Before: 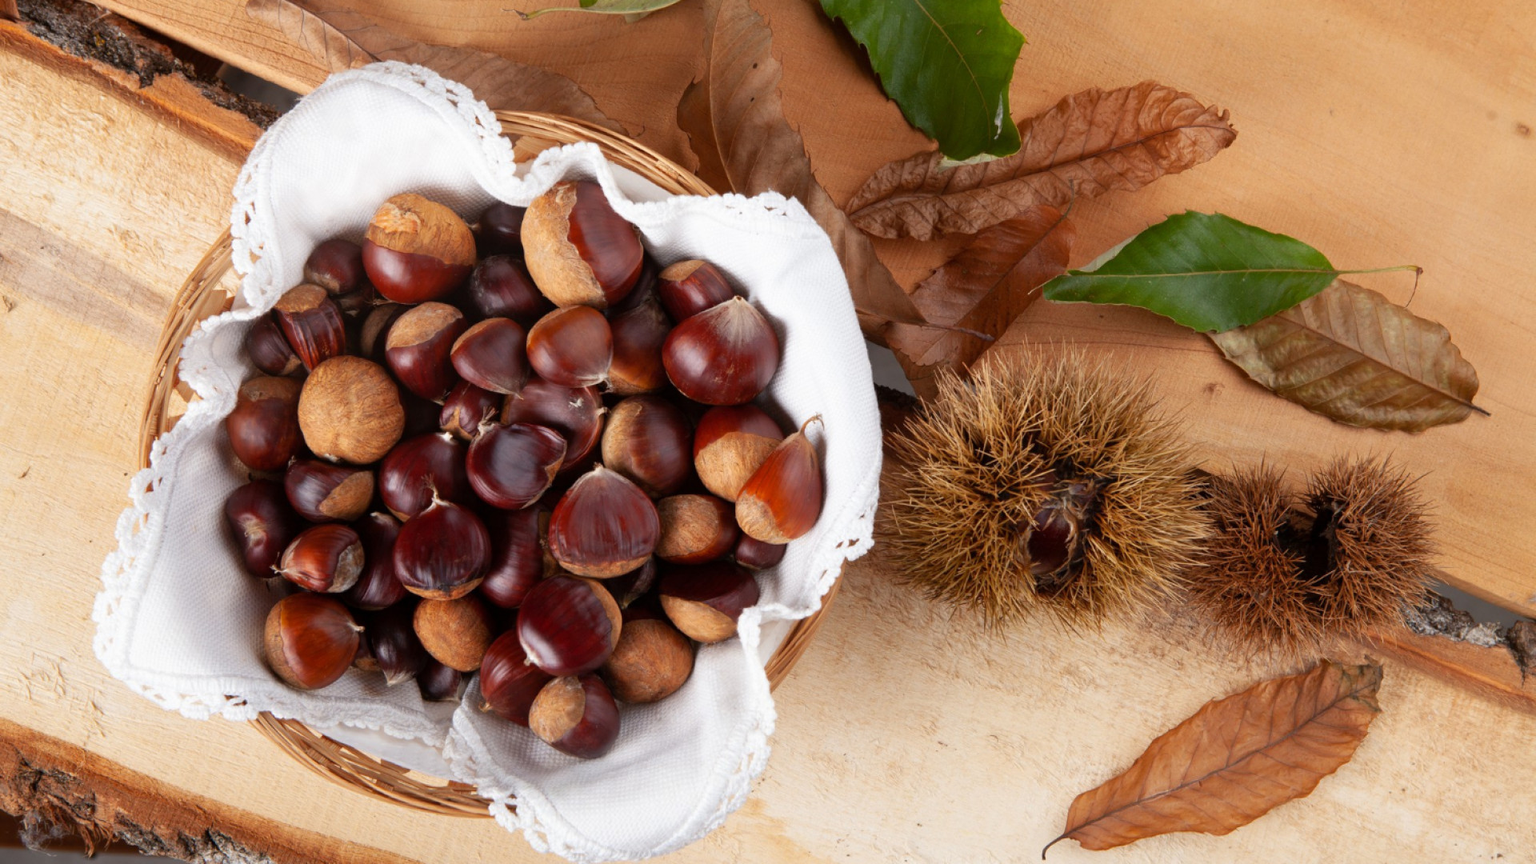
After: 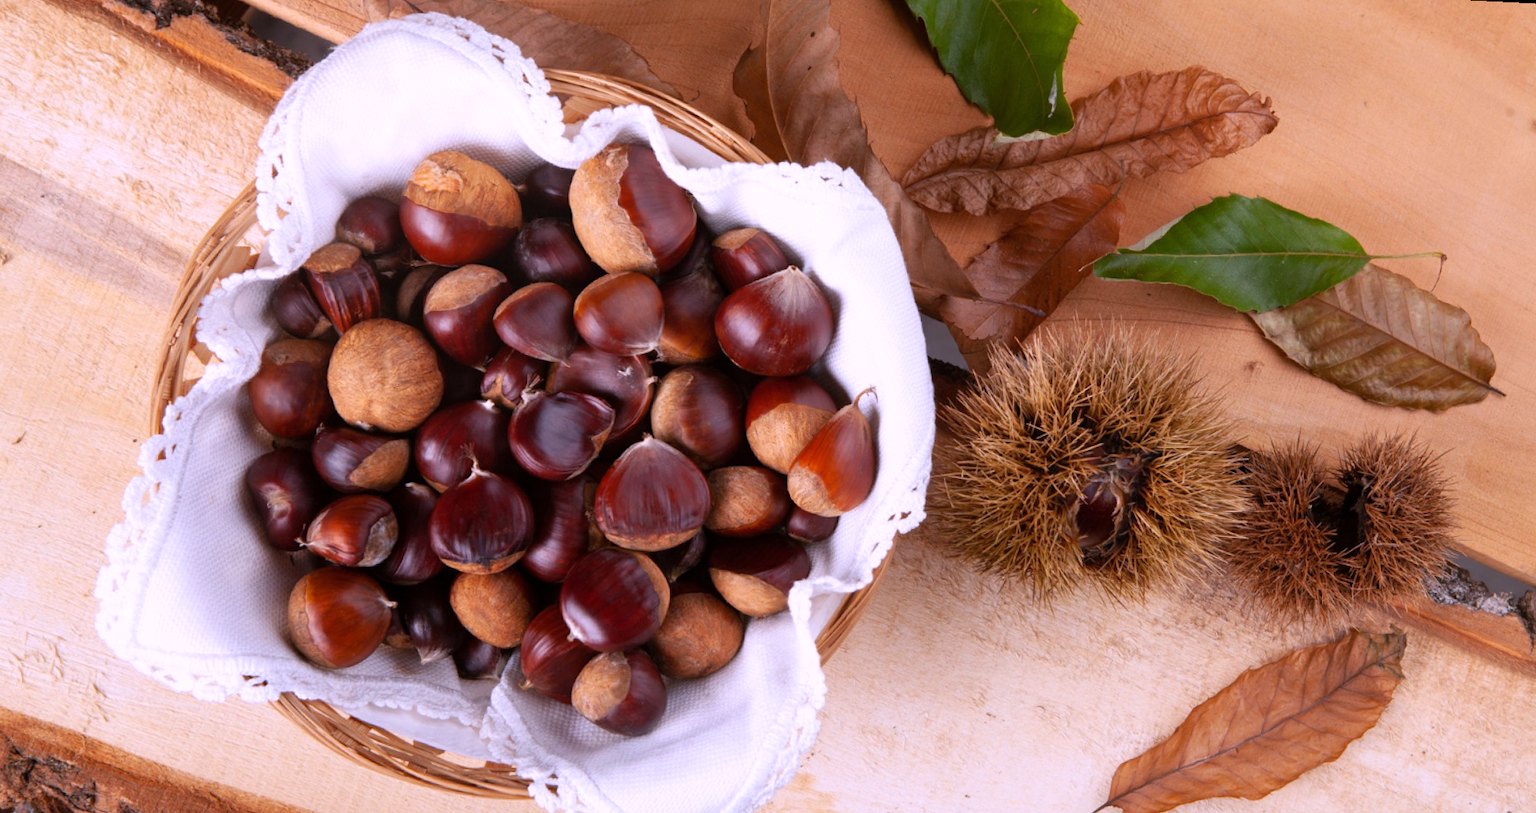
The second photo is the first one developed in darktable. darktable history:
rotate and perspective: rotation 0.679°, lens shift (horizontal) 0.136, crop left 0.009, crop right 0.991, crop top 0.078, crop bottom 0.95
white balance: red 1.042, blue 1.17
